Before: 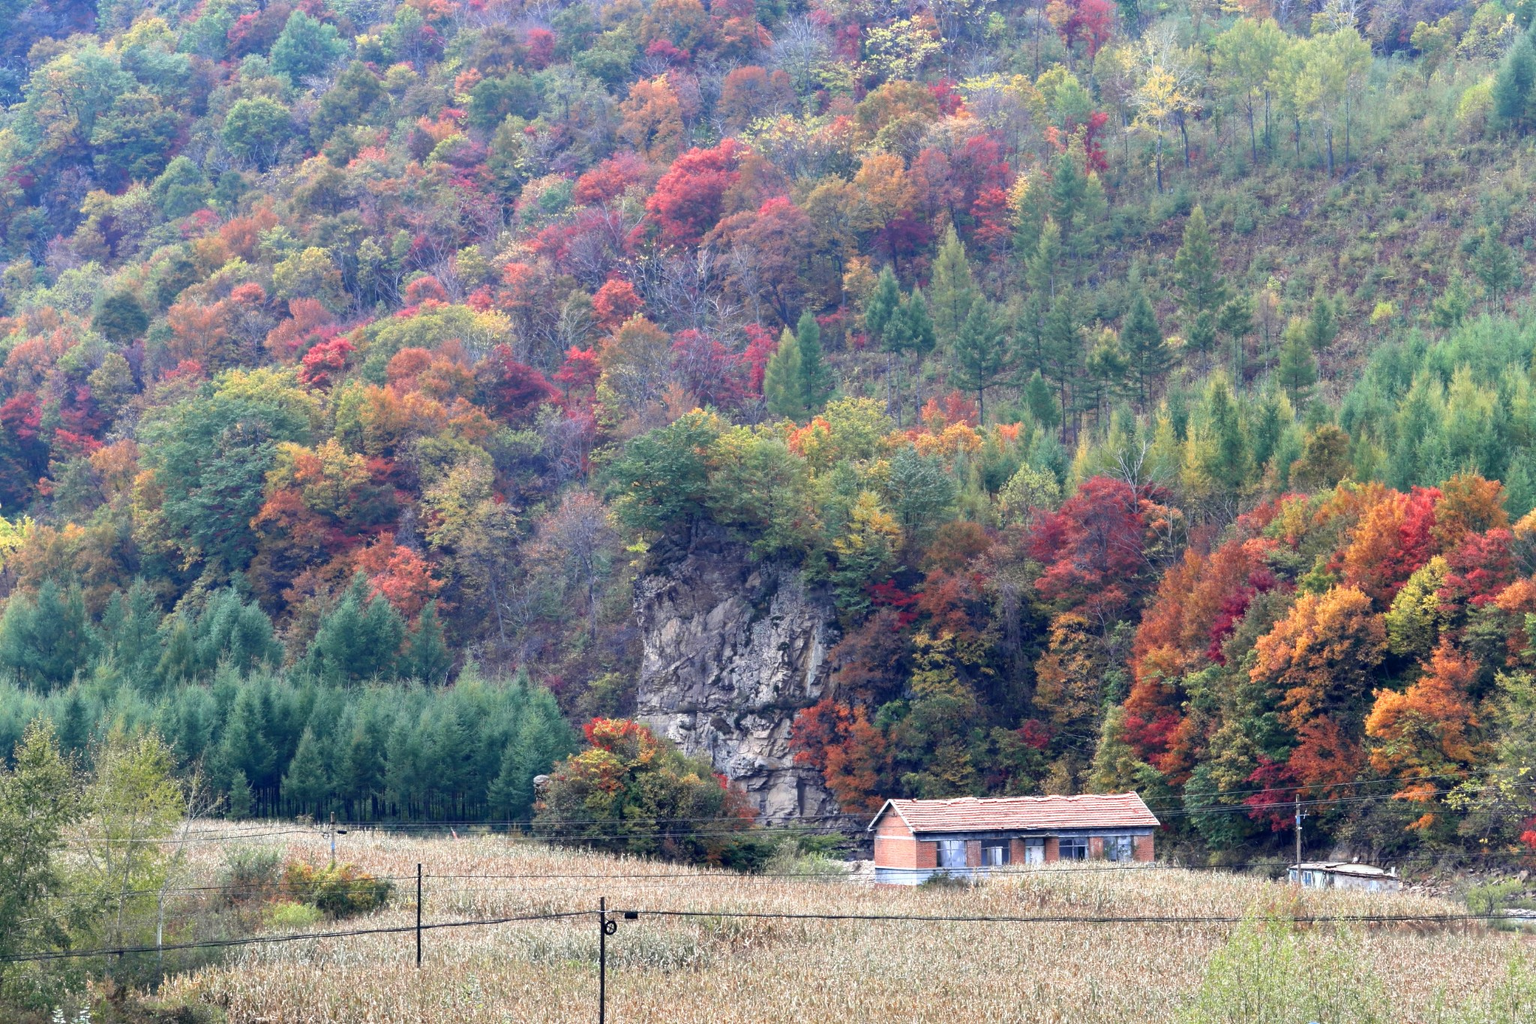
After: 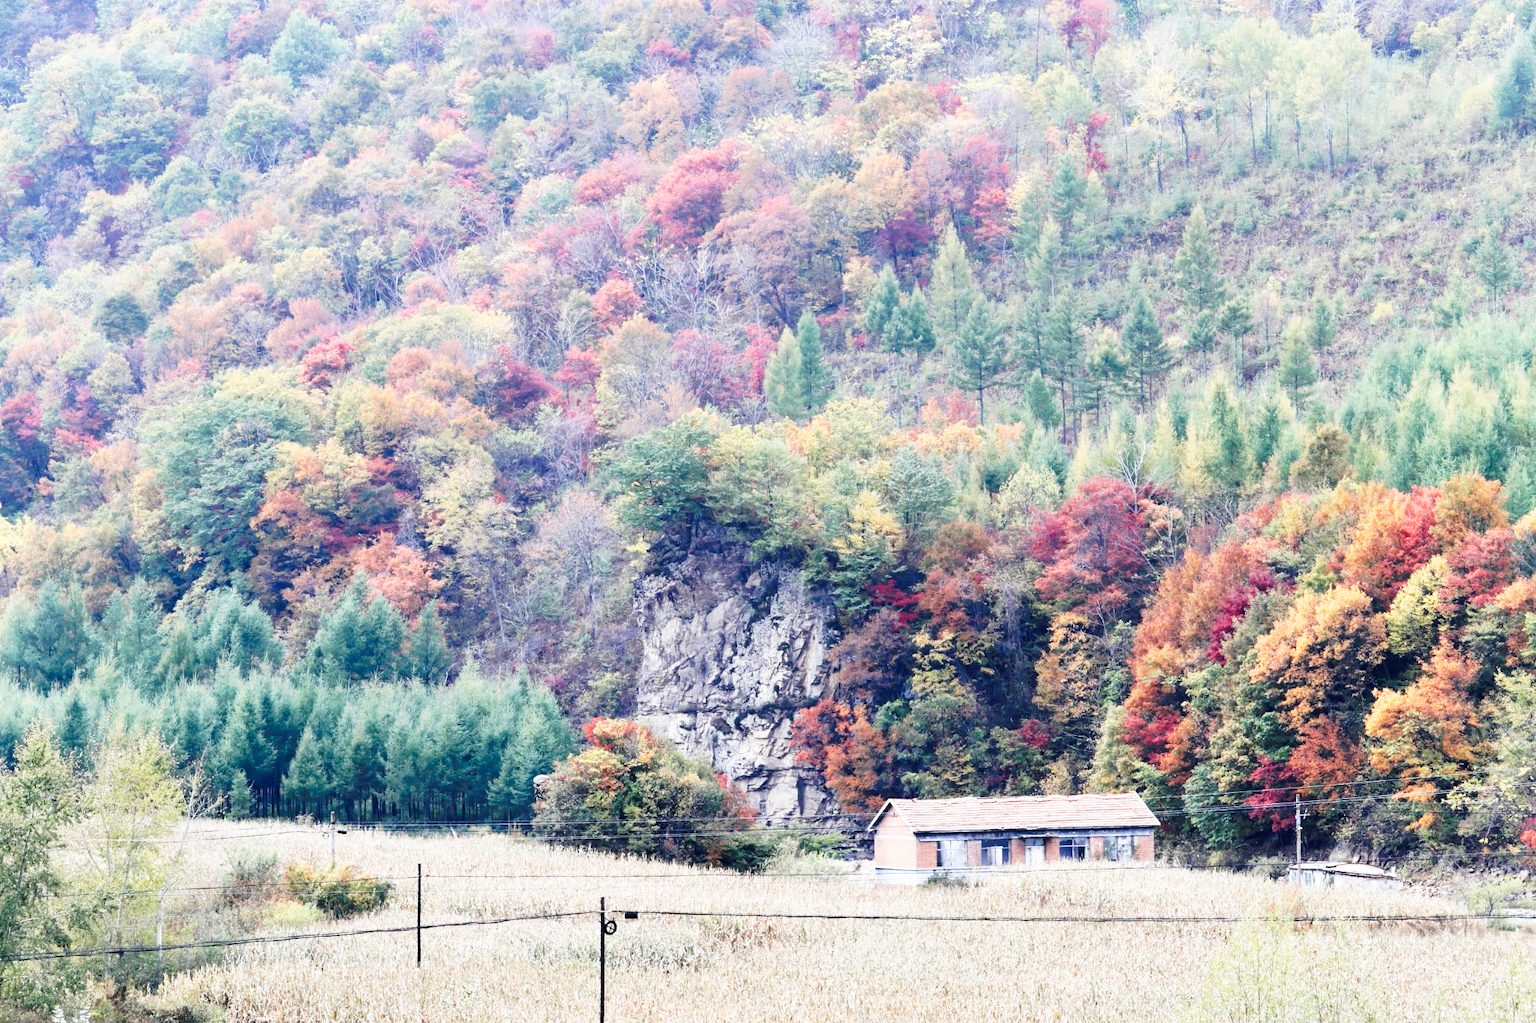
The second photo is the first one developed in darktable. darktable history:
color correction: highlights b* -0.006, saturation 0.789
tone equalizer: edges refinement/feathering 500, mask exposure compensation -1.57 EV, preserve details no
tone curve: curves: ch0 [(0, 0) (0.003, 0.003) (0.011, 0.013) (0.025, 0.029) (0.044, 0.052) (0.069, 0.082) (0.1, 0.118) (0.136, 0.161) (0.177, 0.21) (0.224, 0.27) (0.277, 0.38) (0.335, 0.49) (0.399, 0.594) (0.468, 0.692) (0.543, 0.794) (0.623, 0.857) (0.709, 0.919) (0.801, 0.955) (0.898, 0.978) (1, 1)], preserve colors none
